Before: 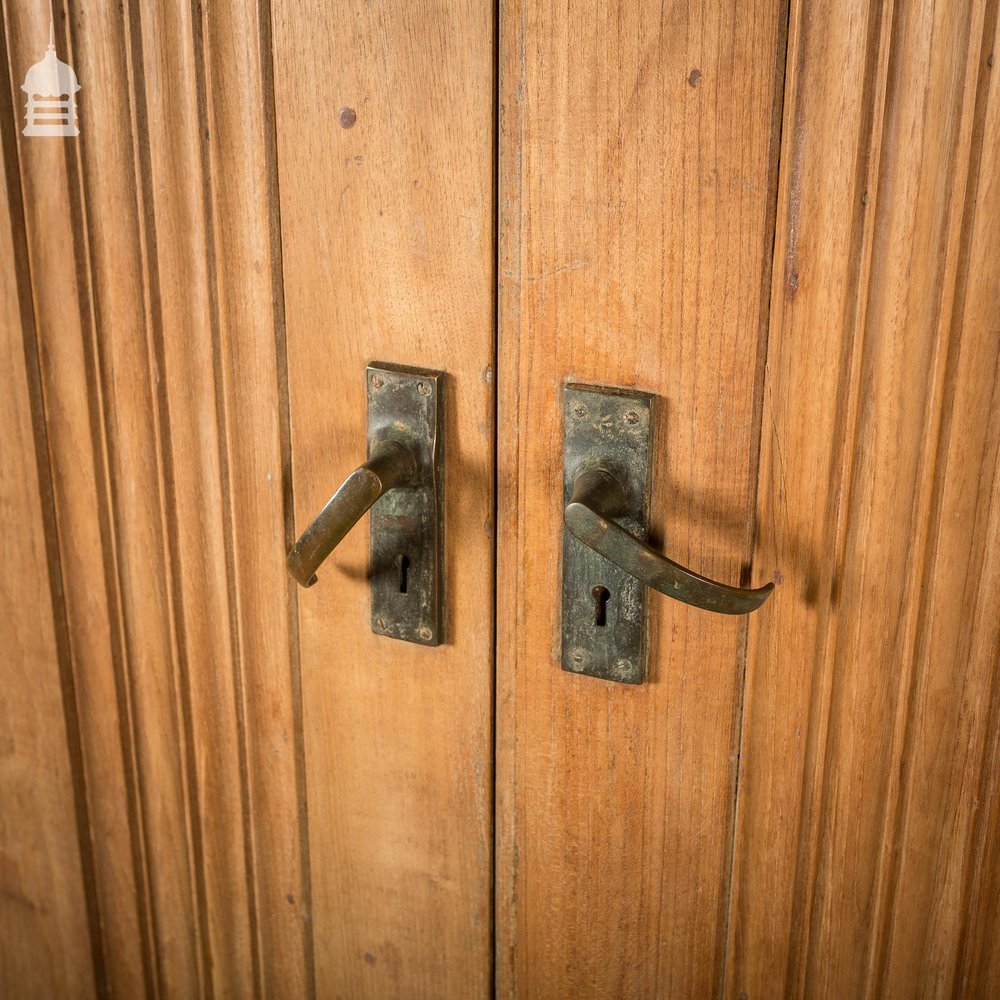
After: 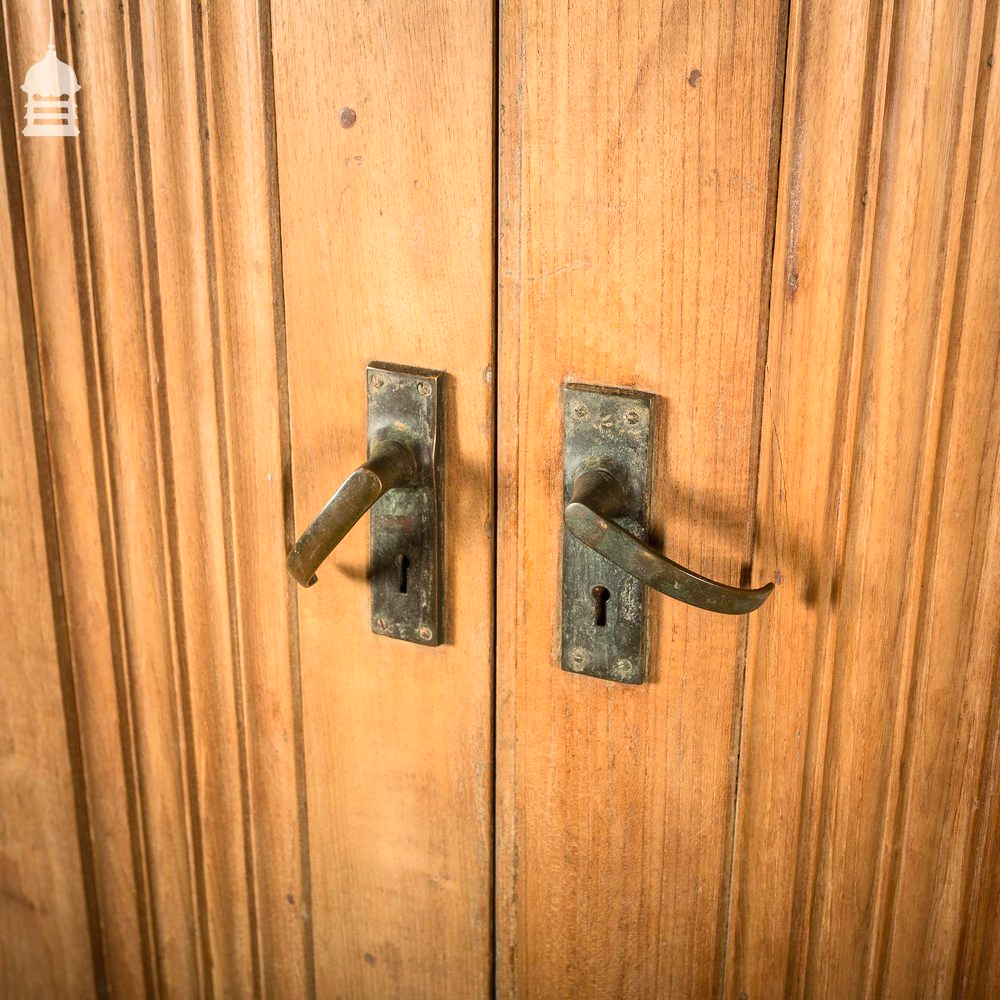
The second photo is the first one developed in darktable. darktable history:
contrast brightness saturation: contrast 0.2, brightness 0.15, saturation 0.14
white balance: emerald 1
